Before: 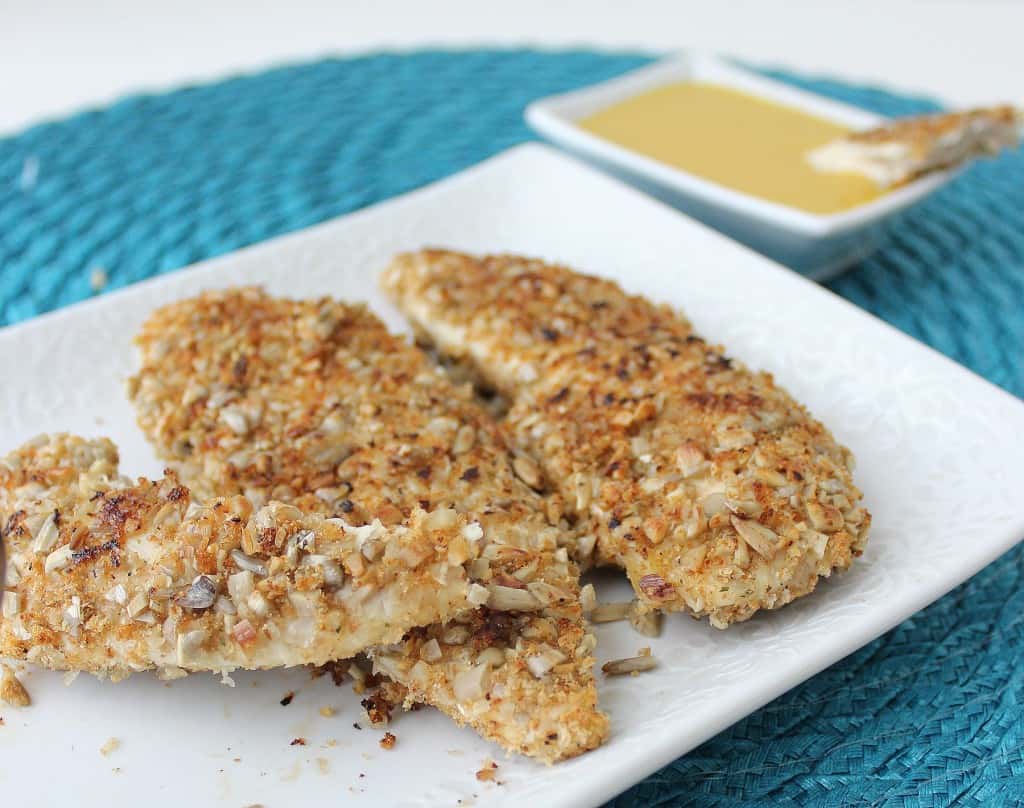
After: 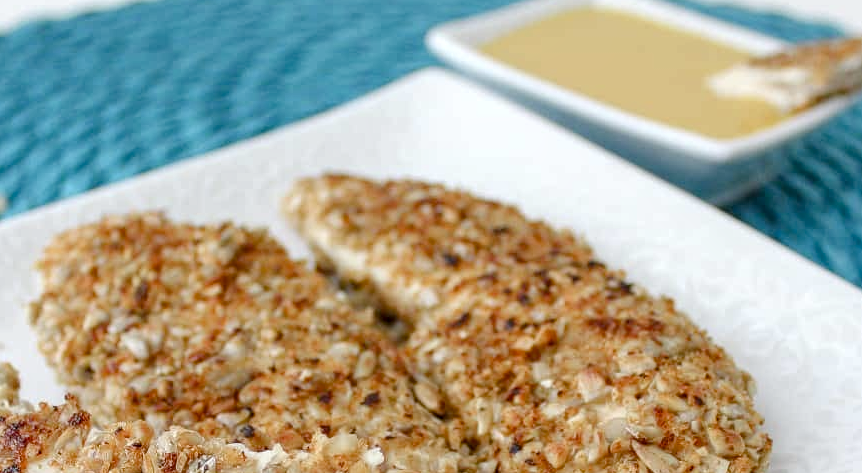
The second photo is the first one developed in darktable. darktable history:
local contrast: on, module defaults
crop and rotate: left 9.699%, top 9.404%, right 6.073%, bottom 32.038%
color balance rgb: linear chroma grading › shadows -1.75%, linear chroma grading › highlights -14.241%, linear chroma grading › global chroma -9.79%, linear chroma grading › mid-tones -9.892%, perceptual saturation grading › global saturation 23.838%, perceptual saturation grading › highlights -24.259%, perceptual saturation grading › mid-tones 24.406%, perceptual saturation grading › shadows 39.56%
